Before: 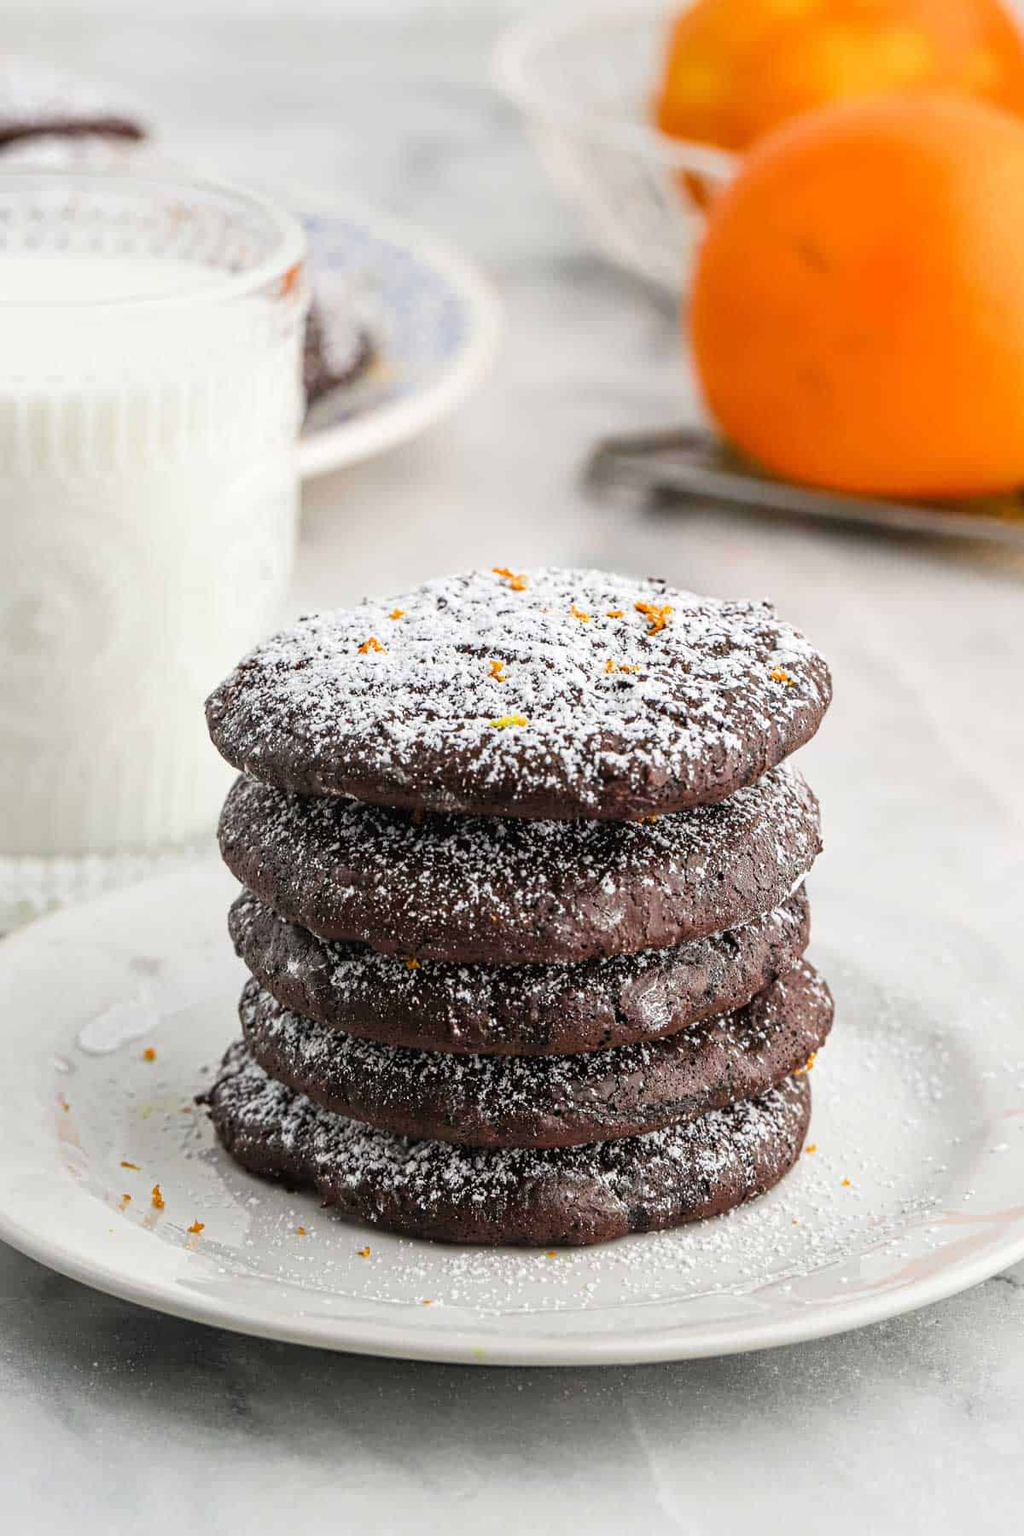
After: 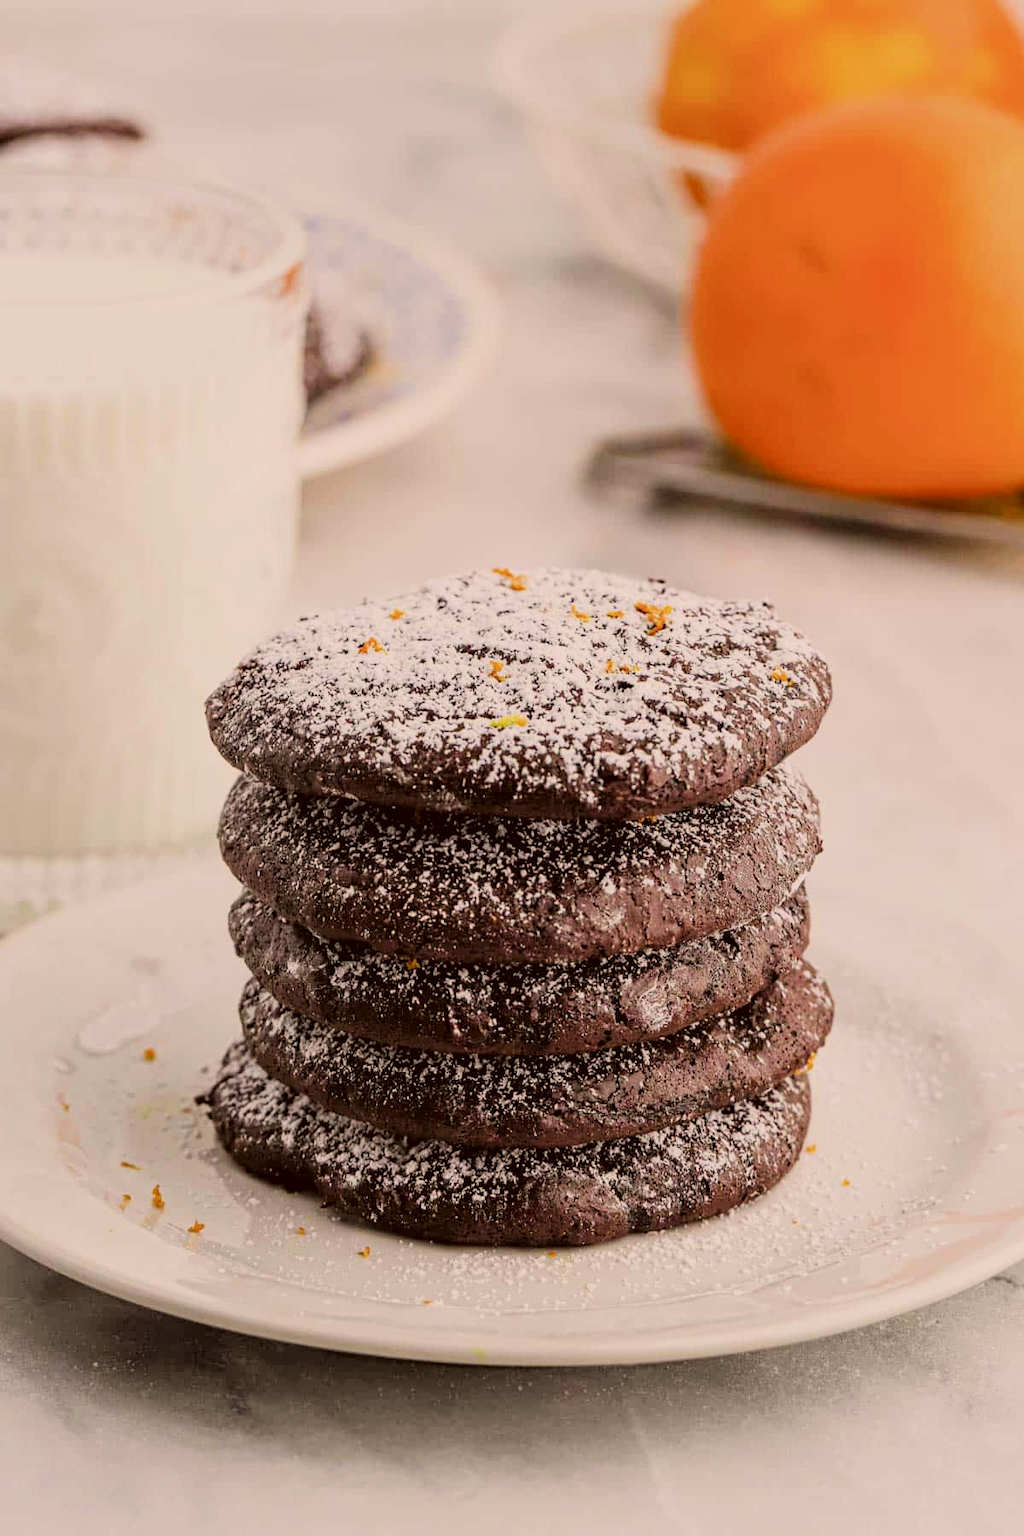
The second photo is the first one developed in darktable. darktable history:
color correction: highlights a* 6.23, highlights b* 7.76, shadows a* 6.4, shadows b* 7.45, saturation 0.901
filmic rgb: black relative exposure -7.97 EV, white relative exposure 4.03 EV, hardness 4.15
velvia: on, module defaults
